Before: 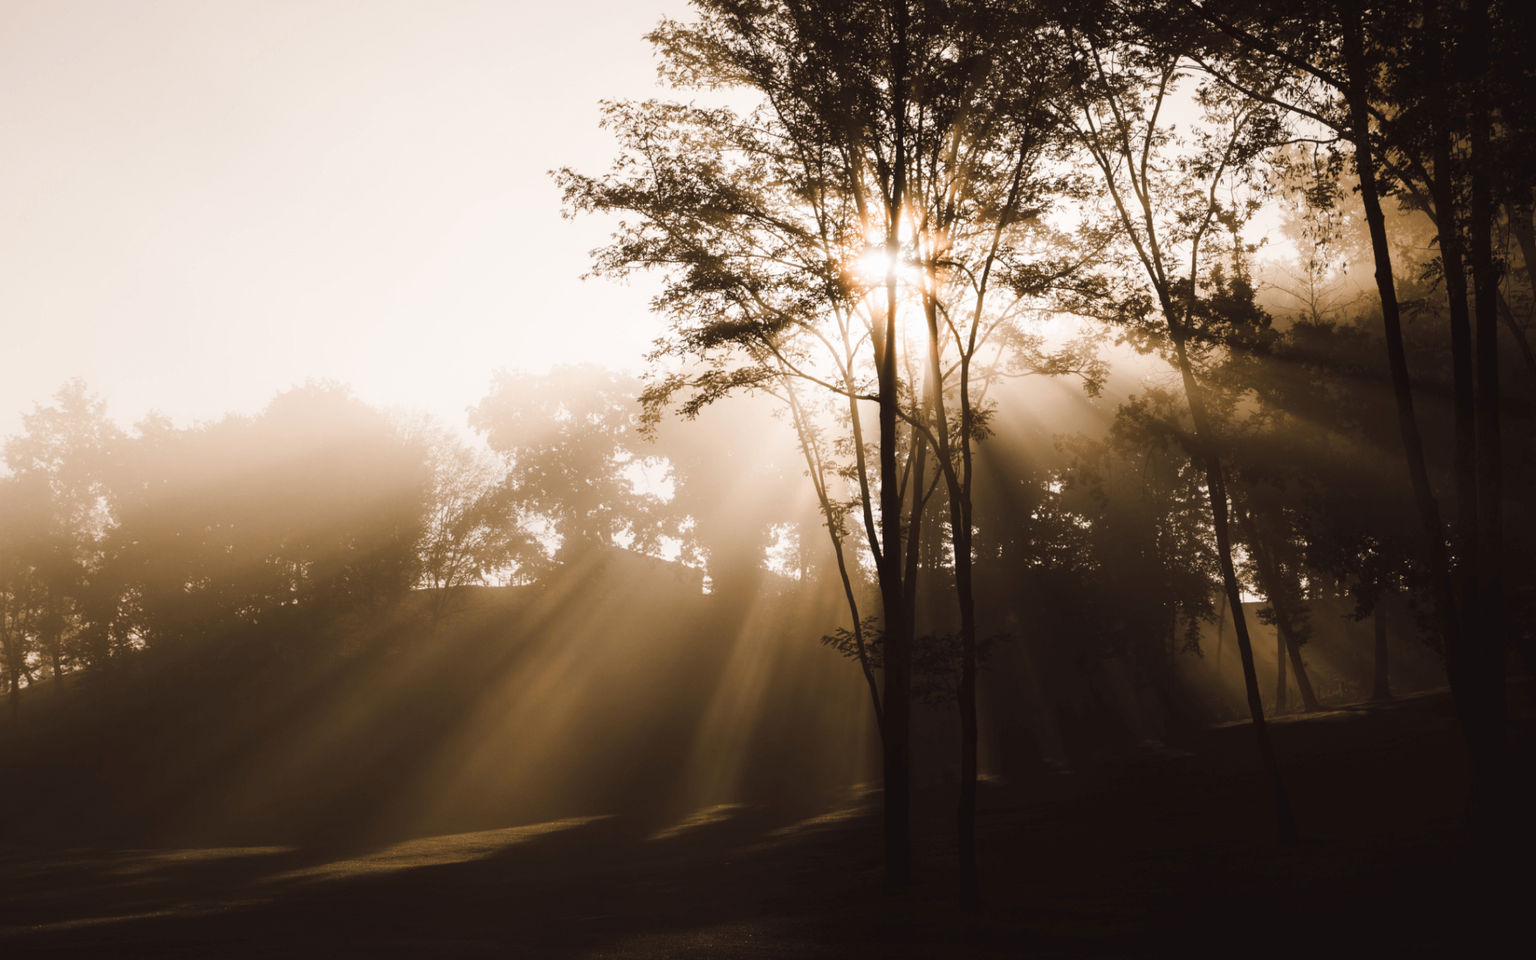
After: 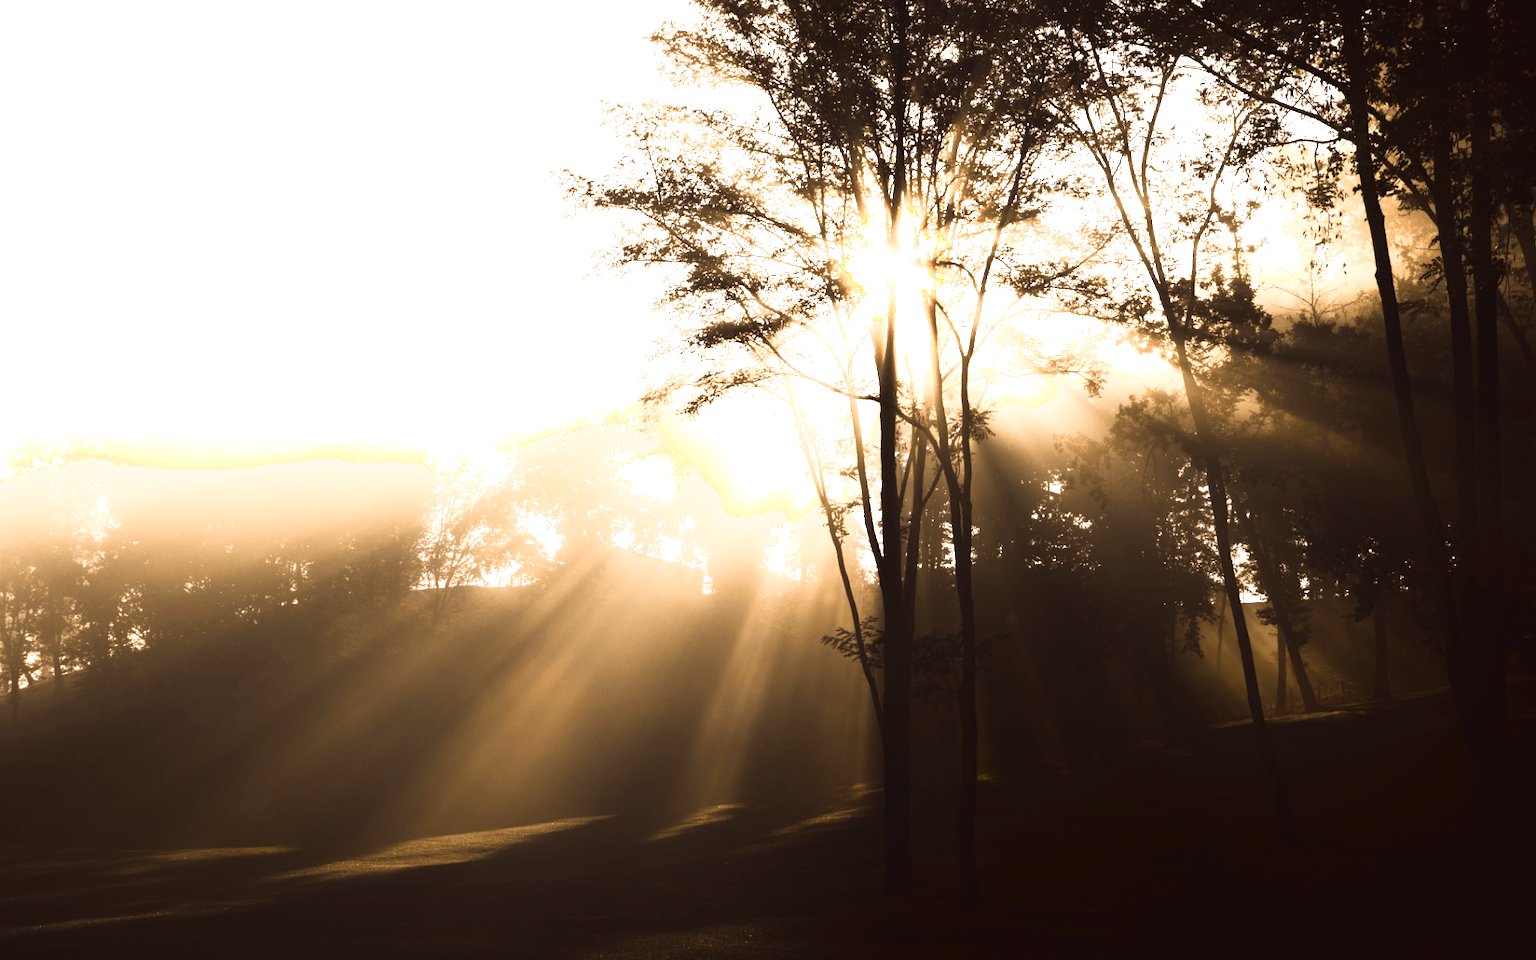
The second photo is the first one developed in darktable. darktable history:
exposure: black level correction 0, exposure 1.1 EV, compensate highlight preservation false
shadows and highlights: shadows -62.32, white point adjustment -5.22, highlights 61.59
